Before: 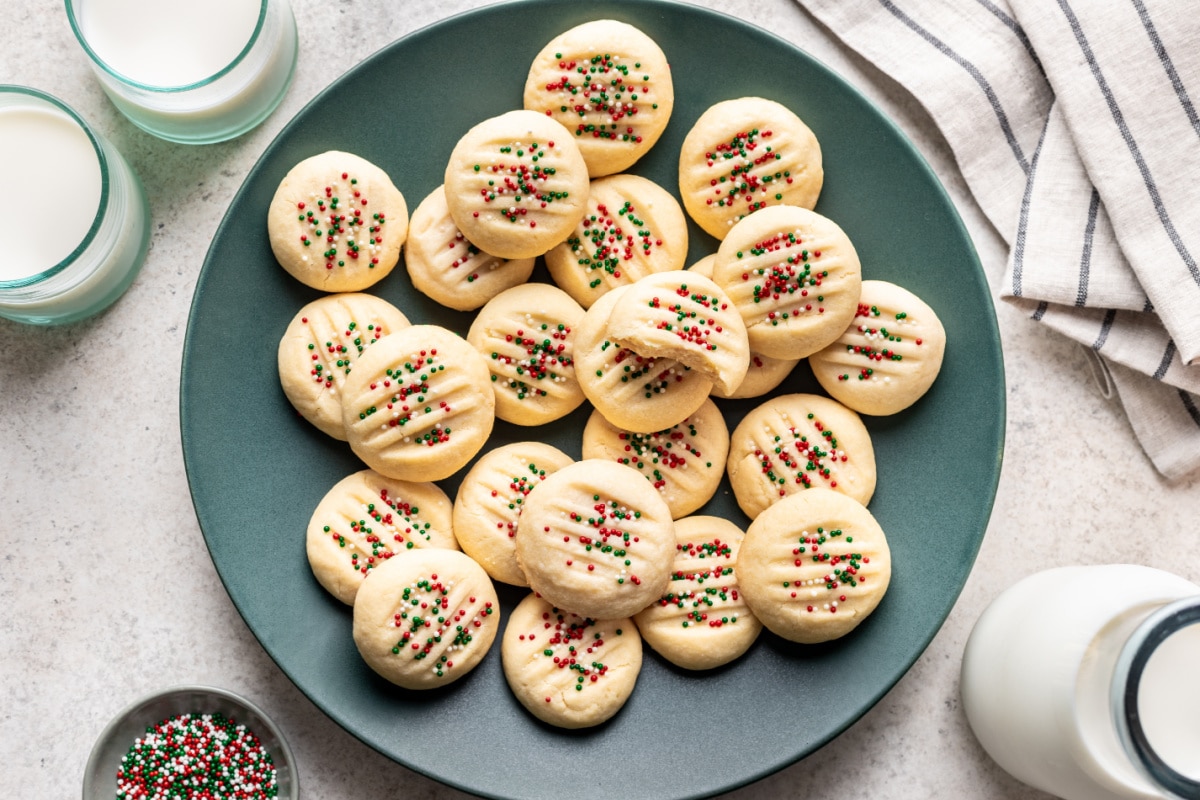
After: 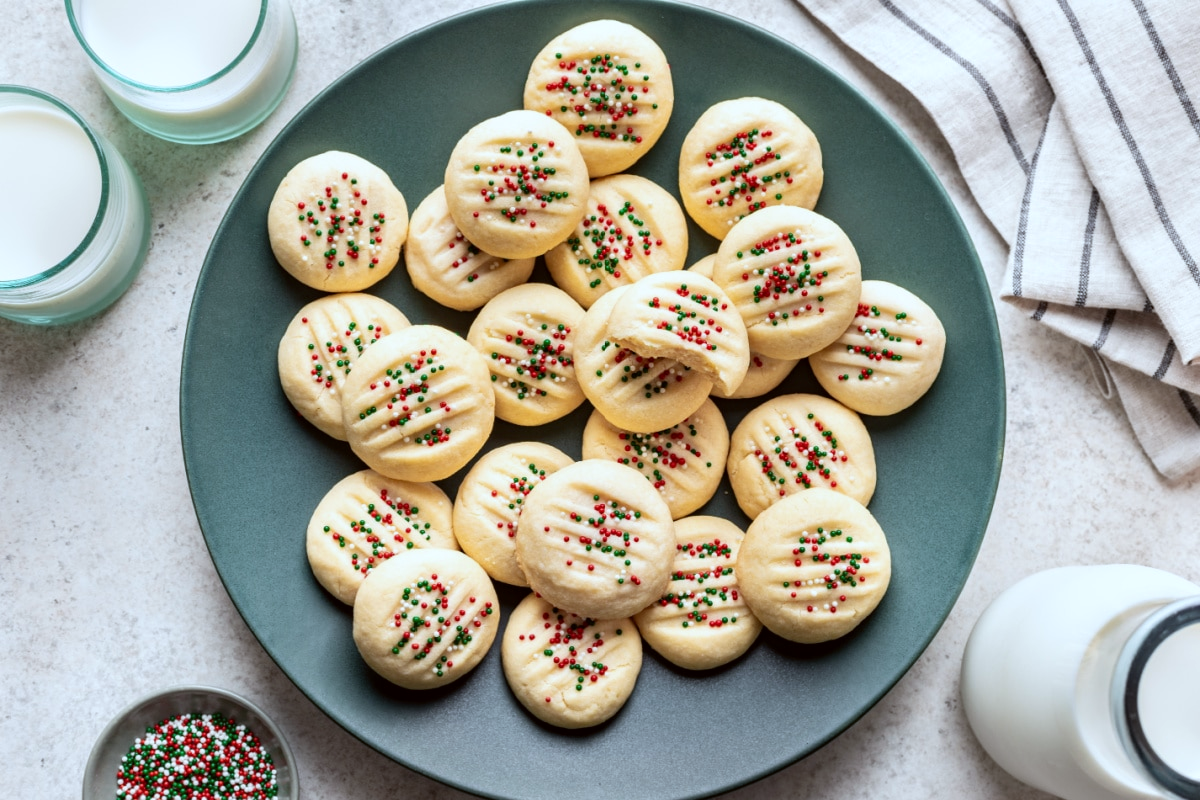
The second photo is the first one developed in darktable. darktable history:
white balance: red 0.967, blue 1.049
color correction: highlights a* -2.73, highlights b* -2.09, shadows a* 2.41, shadows b* 2.73
